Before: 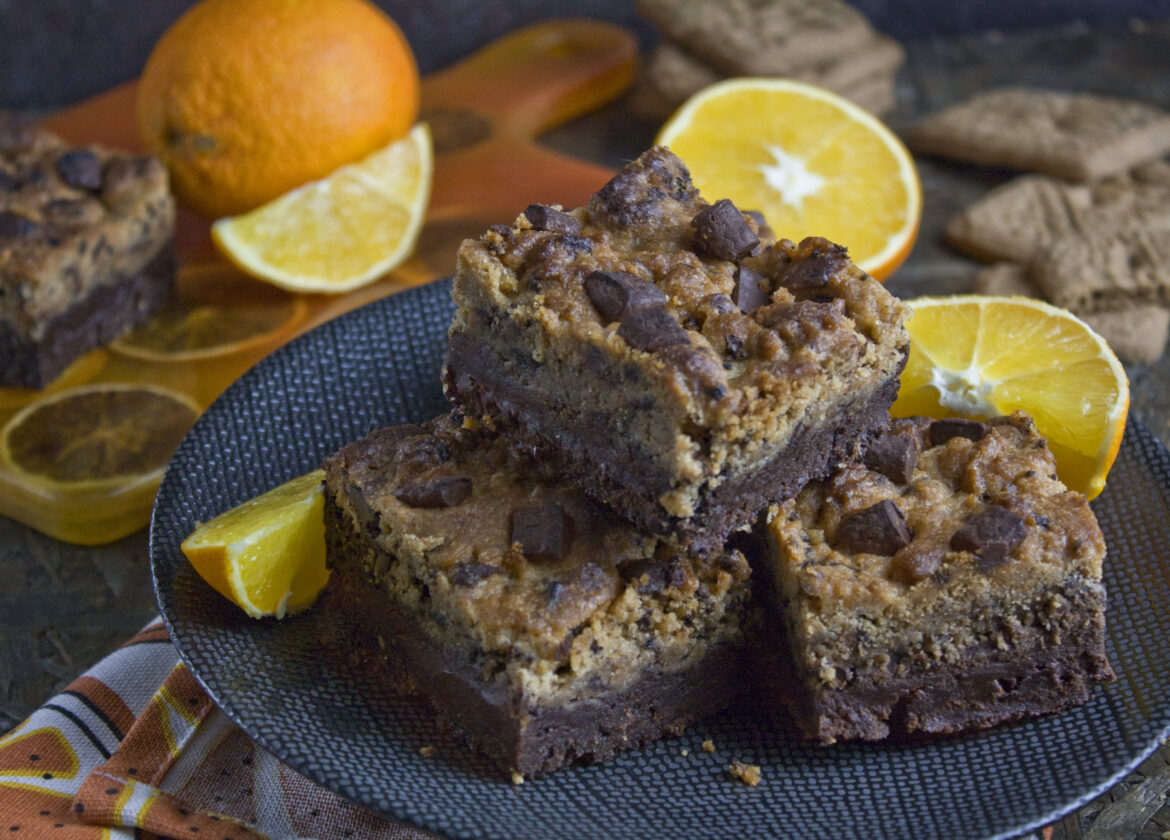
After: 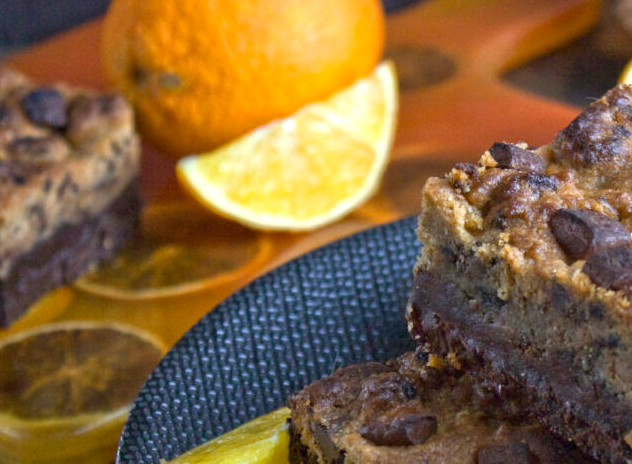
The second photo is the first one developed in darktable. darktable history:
crop and rotate: left 3.071%, top 7.455%, right 42.845%, bottom 37.246%
exposure: black level correction 0, exposure 0.703 EV, compensate highlight preservation false
